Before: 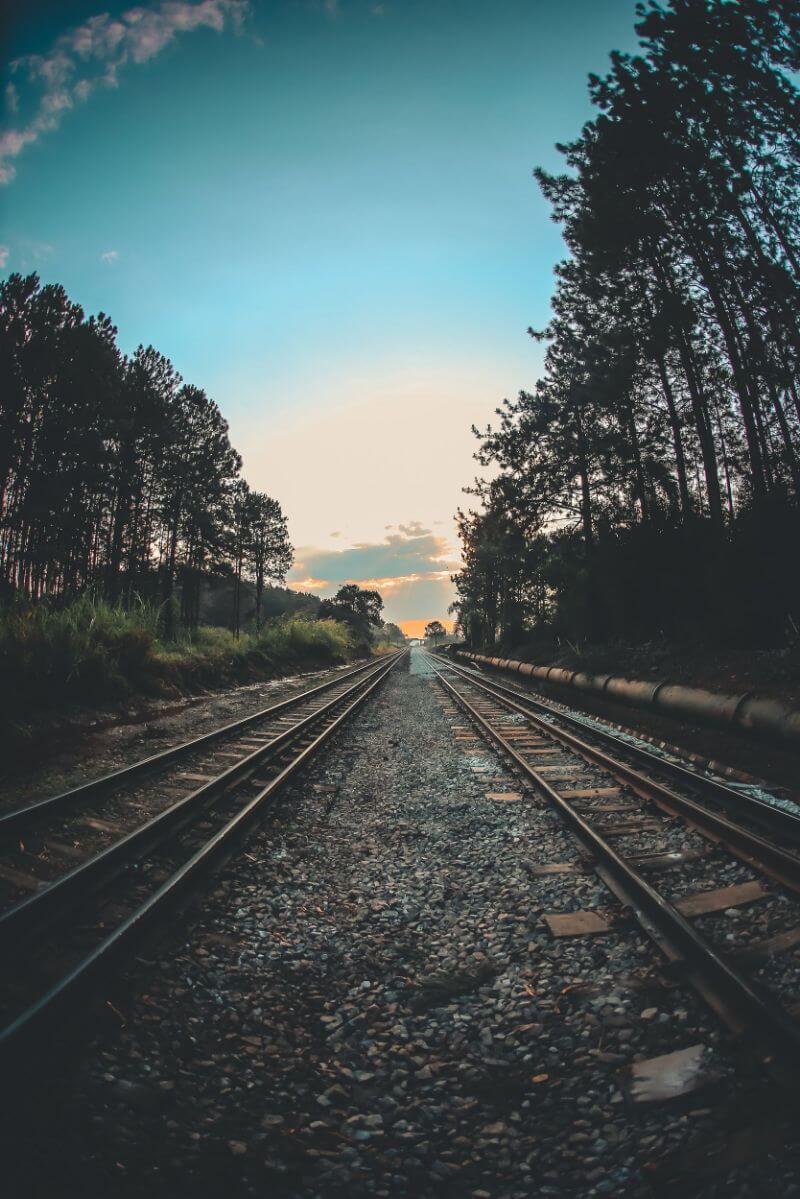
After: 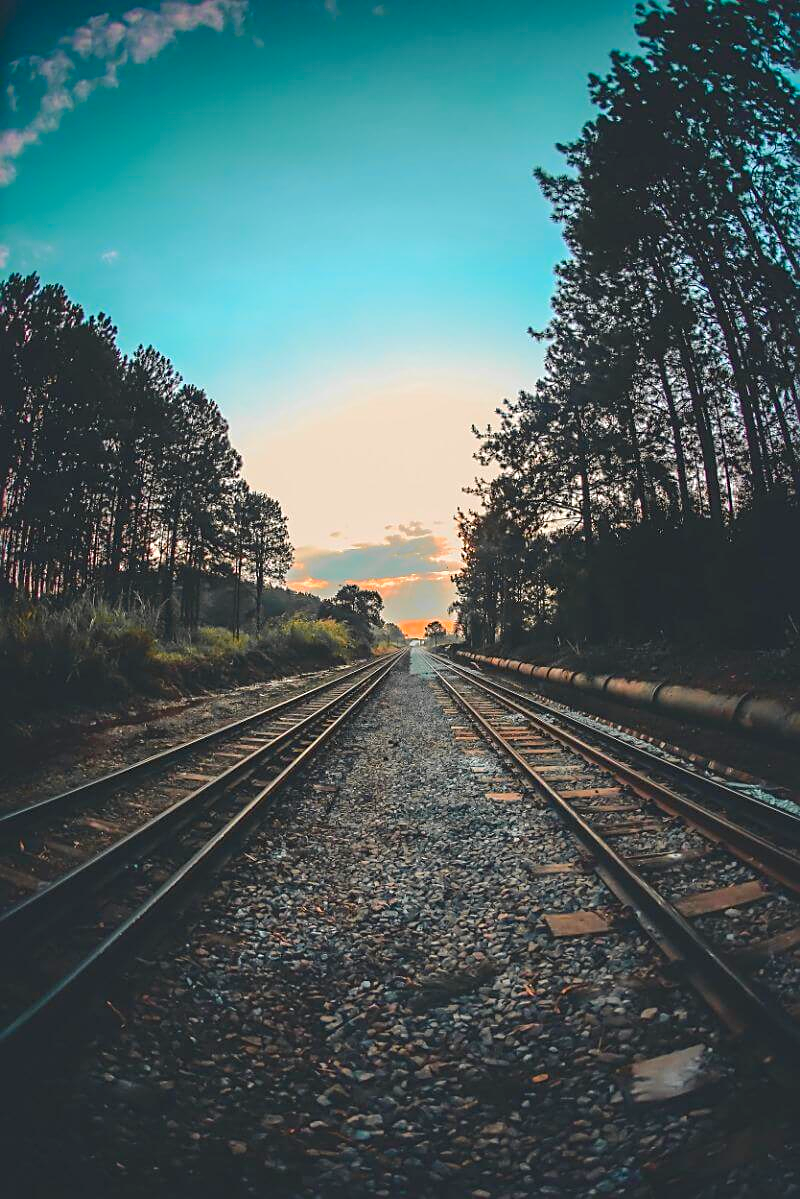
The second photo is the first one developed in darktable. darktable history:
sharpen: on, module defaults
color balance rgb: perceptual saturation grading › global saturation 25%, perceptual brilliance grading › mid-tones 10%, perceptual brilliance grading › shadows 15%, global vibrance 20%
color zones: curves: ch1 [(0.29, 0.492) (0.373, 0.185) (0.509, 0.481)]; ch2 [(0.25, 0.462) (0.749, 0.457)], mix 40.67%
